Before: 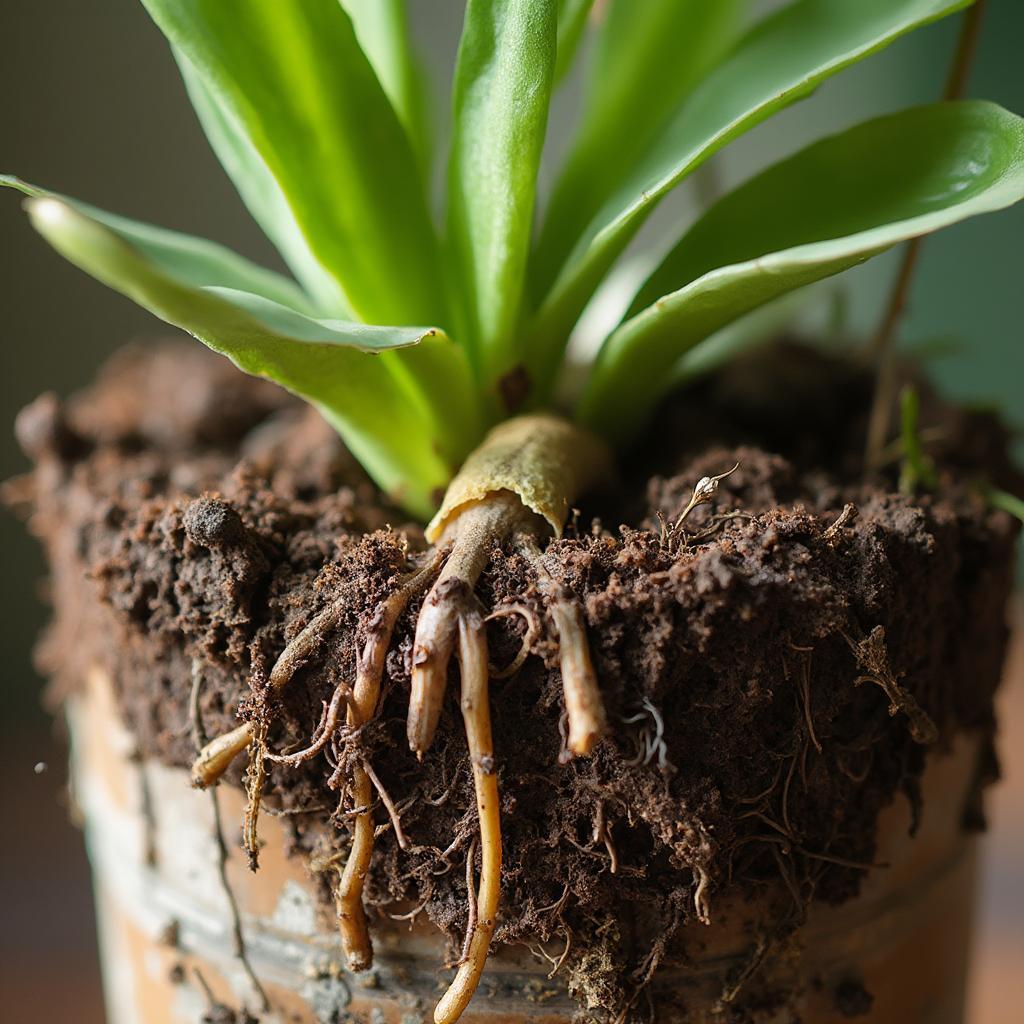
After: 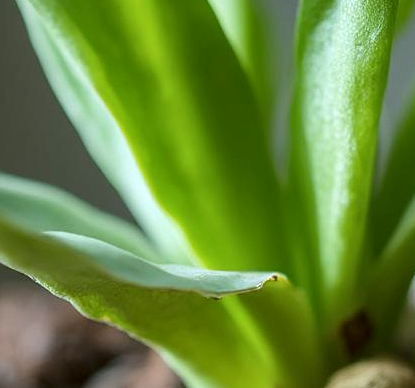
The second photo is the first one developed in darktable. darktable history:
crop: left 15.452%, top 5.459%, right 43.956%, bottom 56.62%
white balance: red 0.924, blue 1.095
local contrast: on, module defaults
